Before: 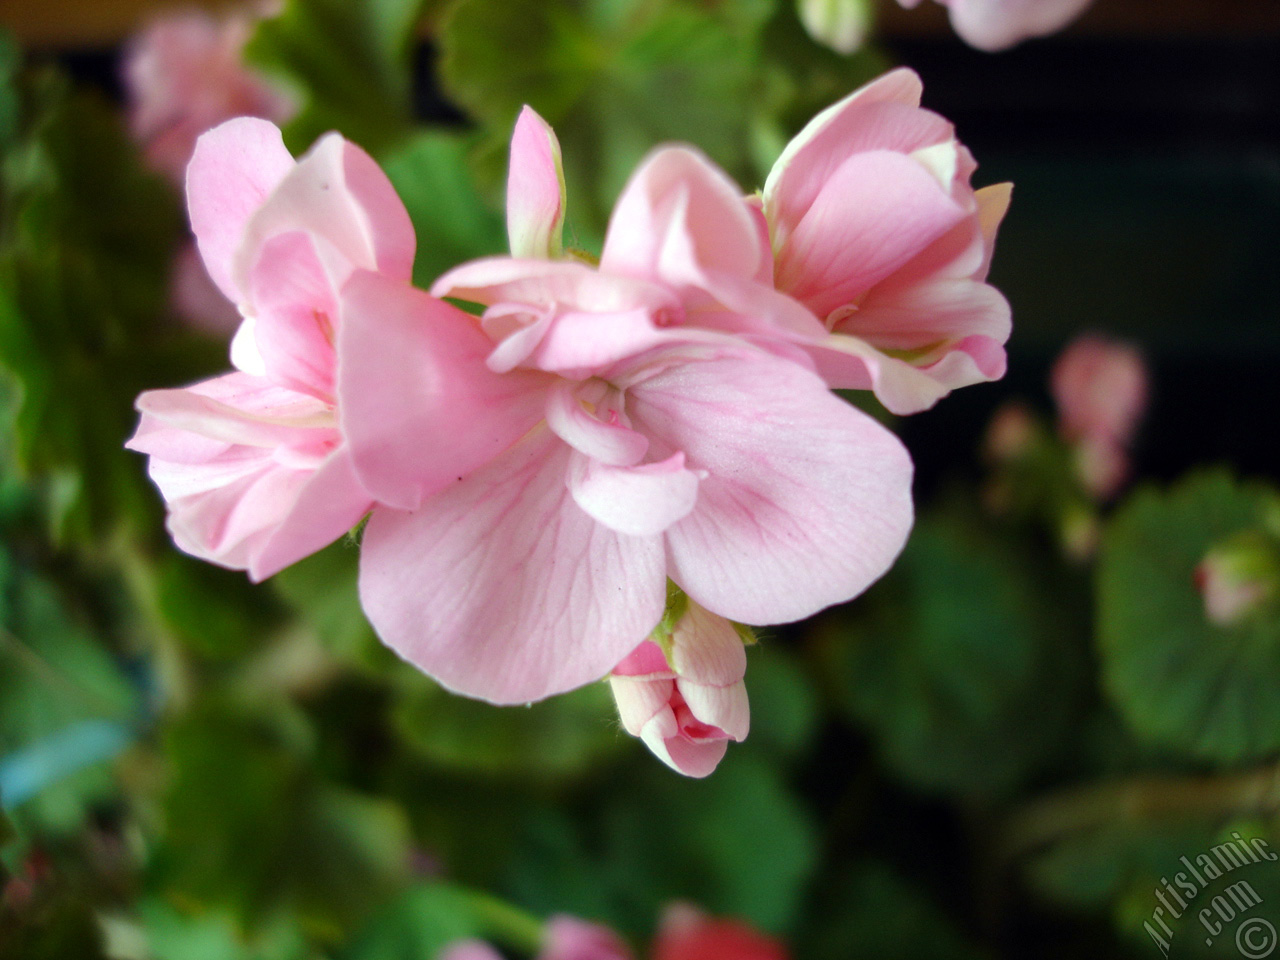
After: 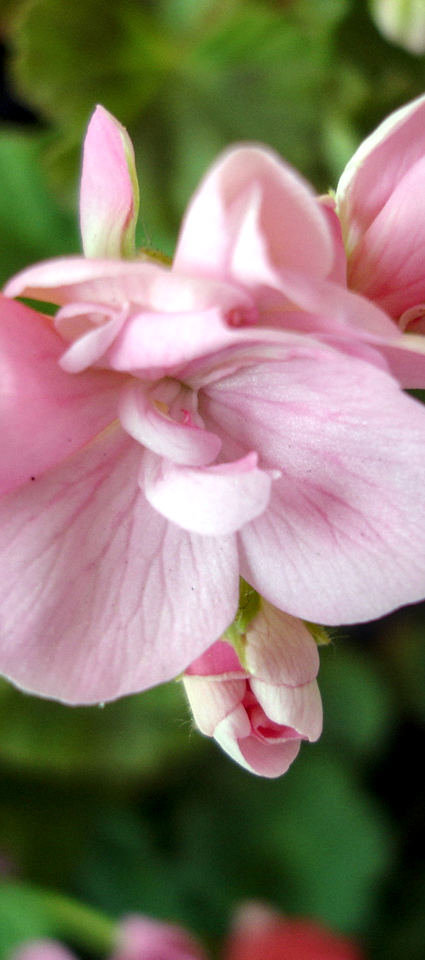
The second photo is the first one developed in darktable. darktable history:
local contrast: detail 130%
crop: left 33.36%, right 33.36%
rgb levels: preserve colors max RGB
